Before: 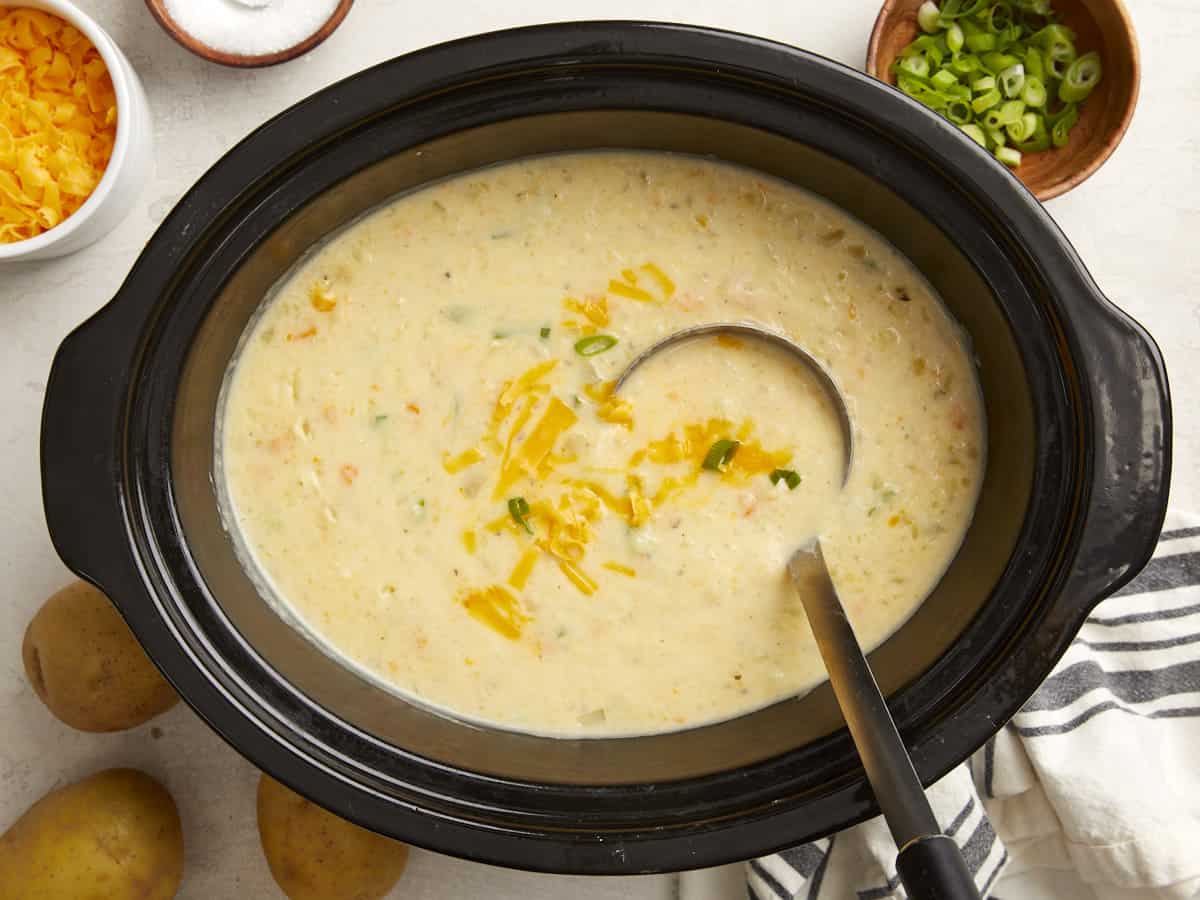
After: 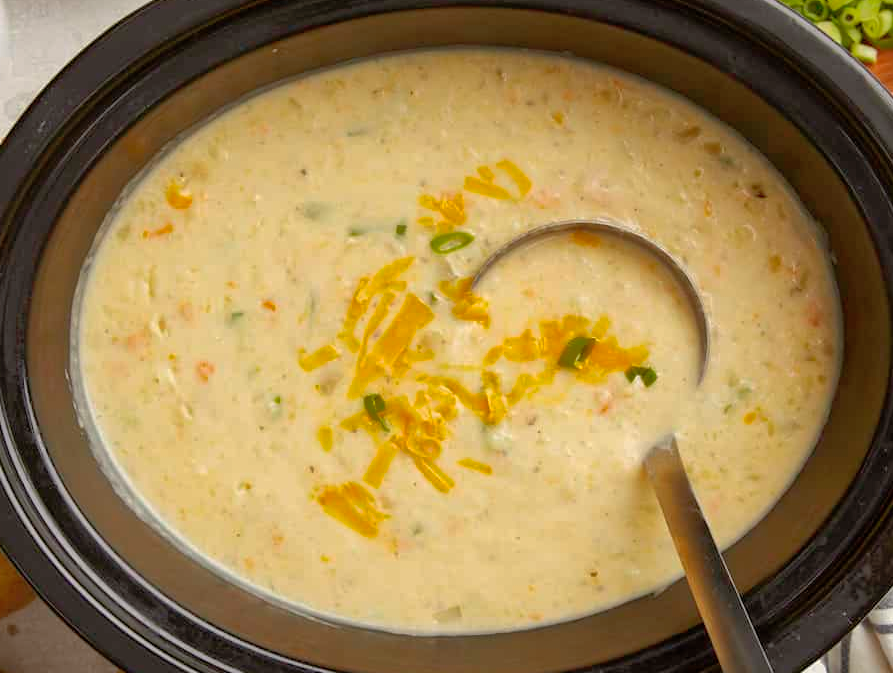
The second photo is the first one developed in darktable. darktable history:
crop and rotate: left 12.044%, top 11.474%, right 13.494%, bottom 13.726%
shadows and highlights: on, module defaults
